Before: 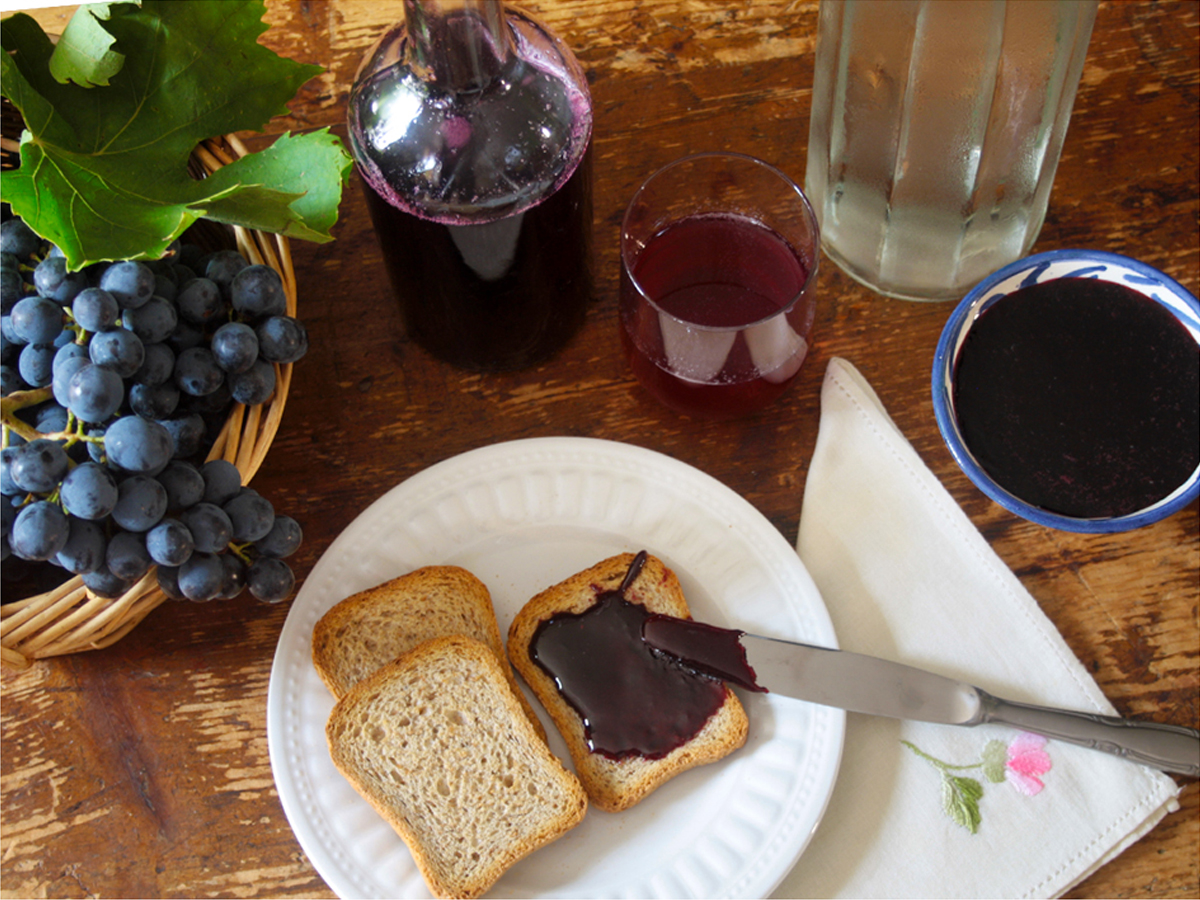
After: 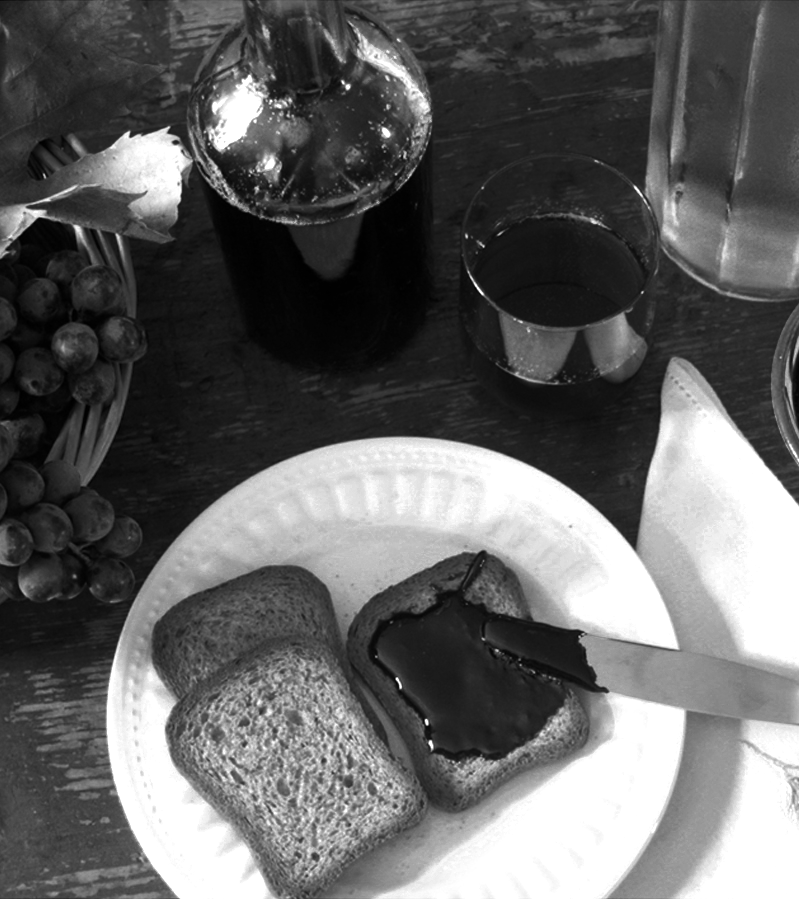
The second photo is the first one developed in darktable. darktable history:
tone equalizer: -8 EV -0.75 EV, -7 EV -0.7 EV, -6 EV -0.6 EV, -5 EV -0.4 EV, -3 EV 0.4 EV, -2 EV 0.6 EV, -1 EV 0.7 EV, +0 EV 0.75 EV, edges refinement/feathering 500, mask exposure compensation -1.57 EV, preserve details no
crop and rotate: left 13.342%, right 19.991%
color zones: curves: ch0 [(0.002, 0.429) (0.121, 0.212) (0.198, 0.113) (0.276, 0.344) (0.331, 0.541) (0.41, 0.56) (0.482, 0.289) (0.619, 0.227) (0.721, 0.18) (0.821, 0.435) (0.928, 0.555) (1, 0.587)]; ch1 [(0, 0) (0.143, 0) (0.286, 0) (0.429, 0) (0.571, 0) (0.714, 0) (0.857, 0)]
